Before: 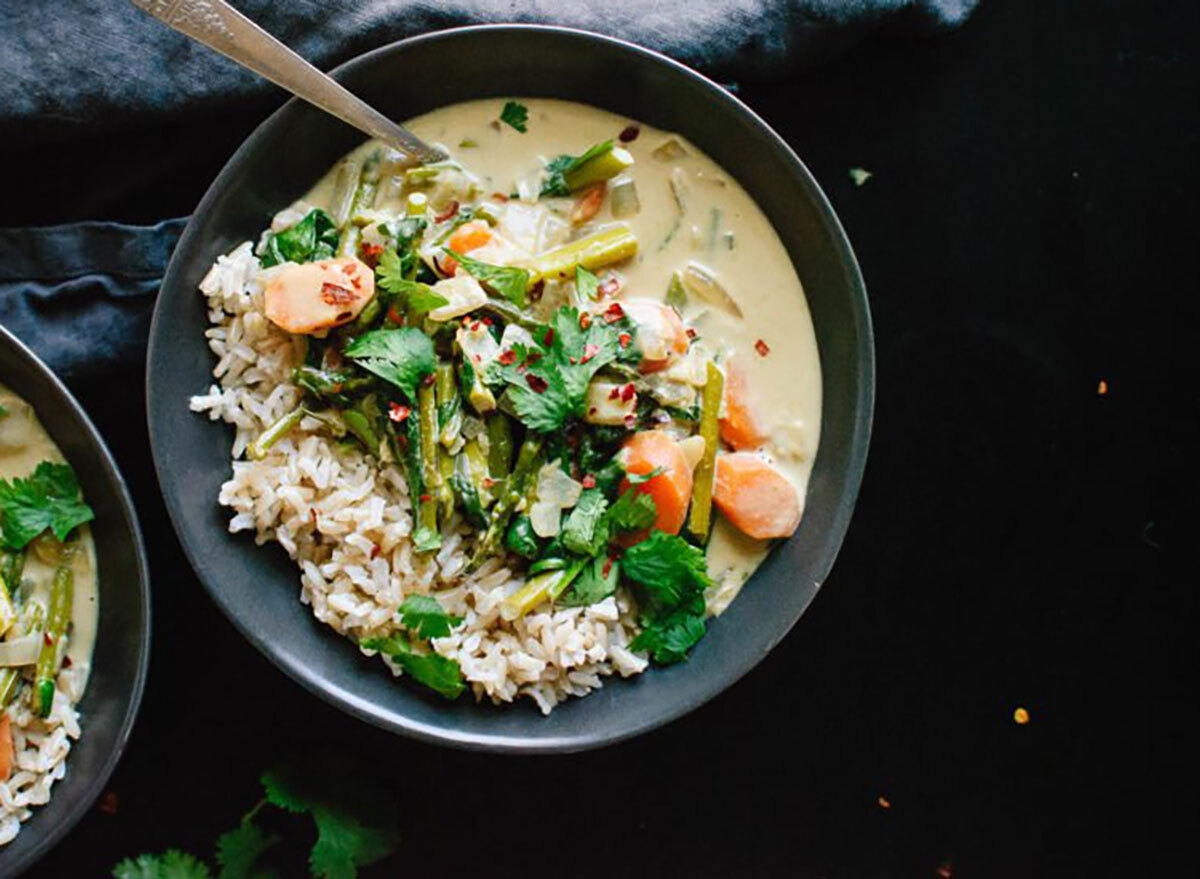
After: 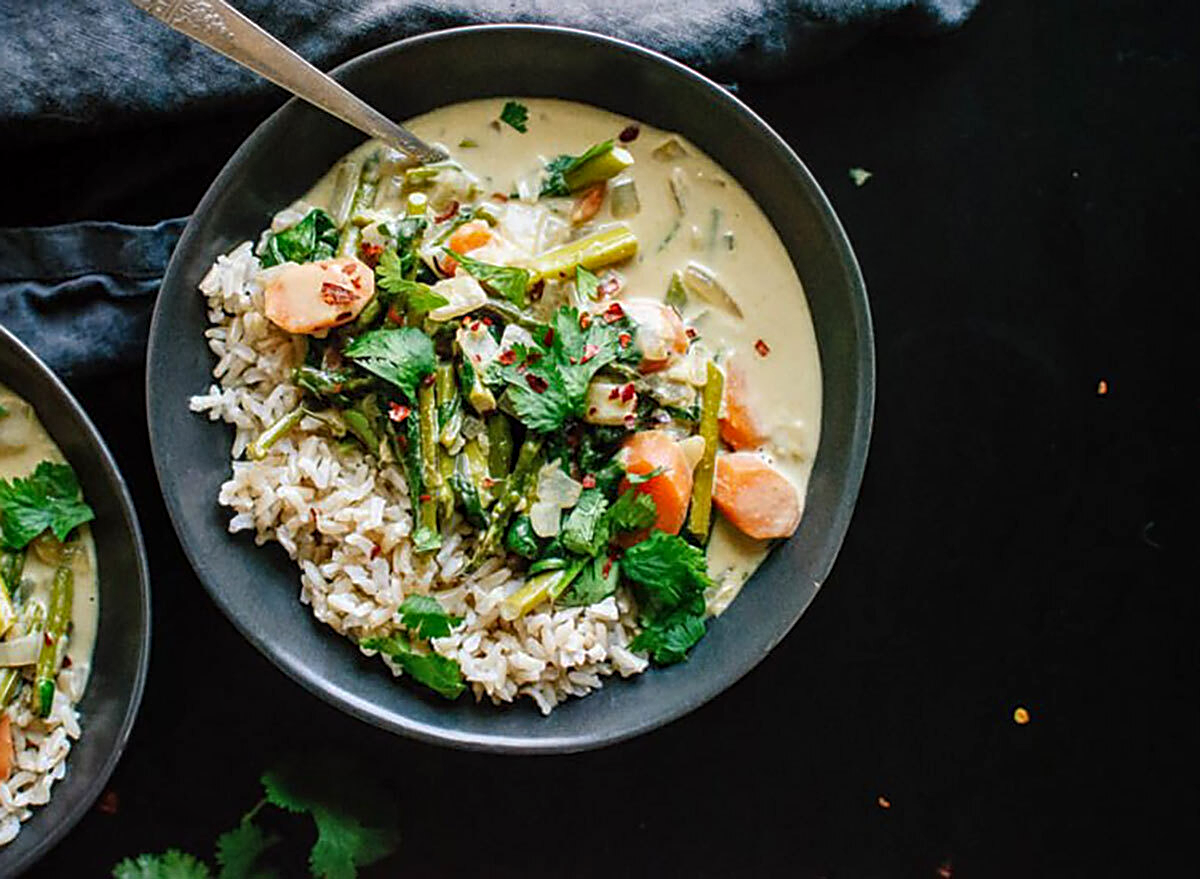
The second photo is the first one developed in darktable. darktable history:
local contrast: on, module defaults
sharpen: on, module defaults
levels: mode automatic, black 0.023%, white 99.97%, levels [0.062, 0.494, 0.925]
